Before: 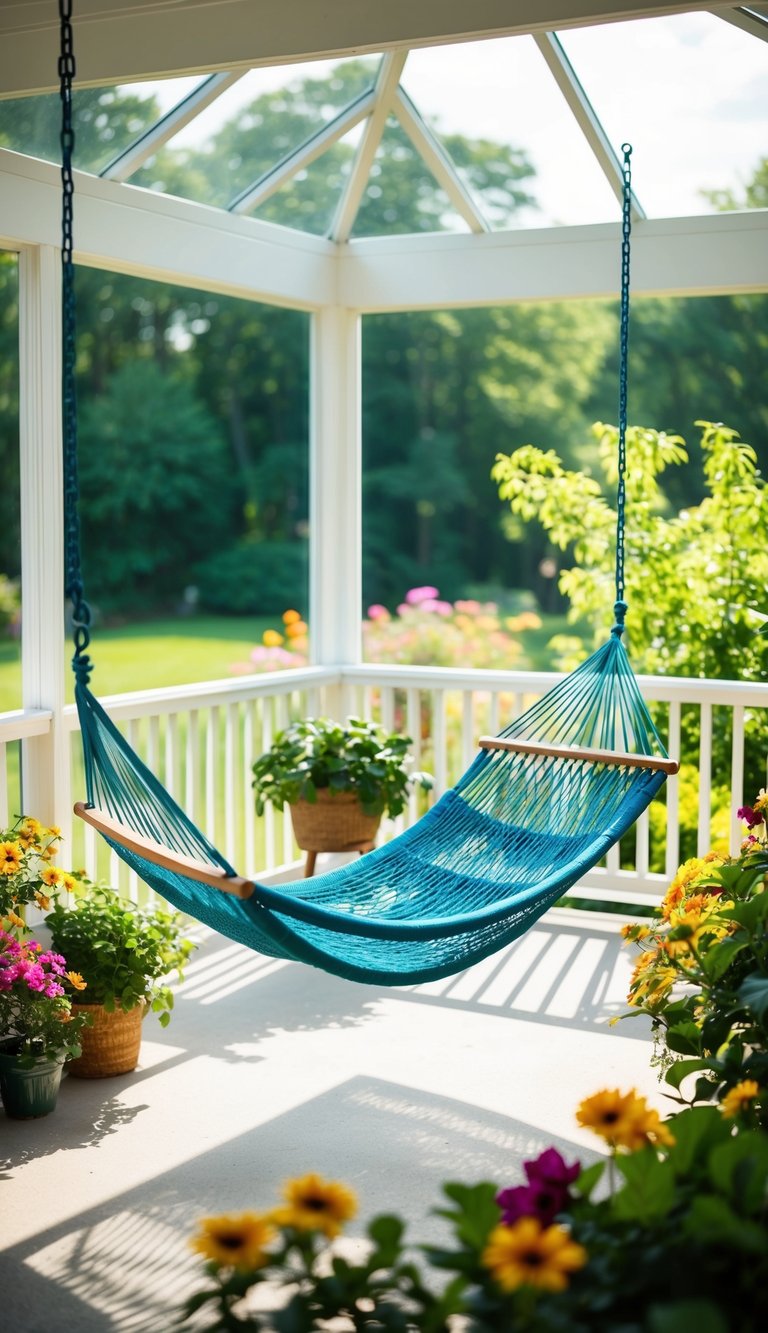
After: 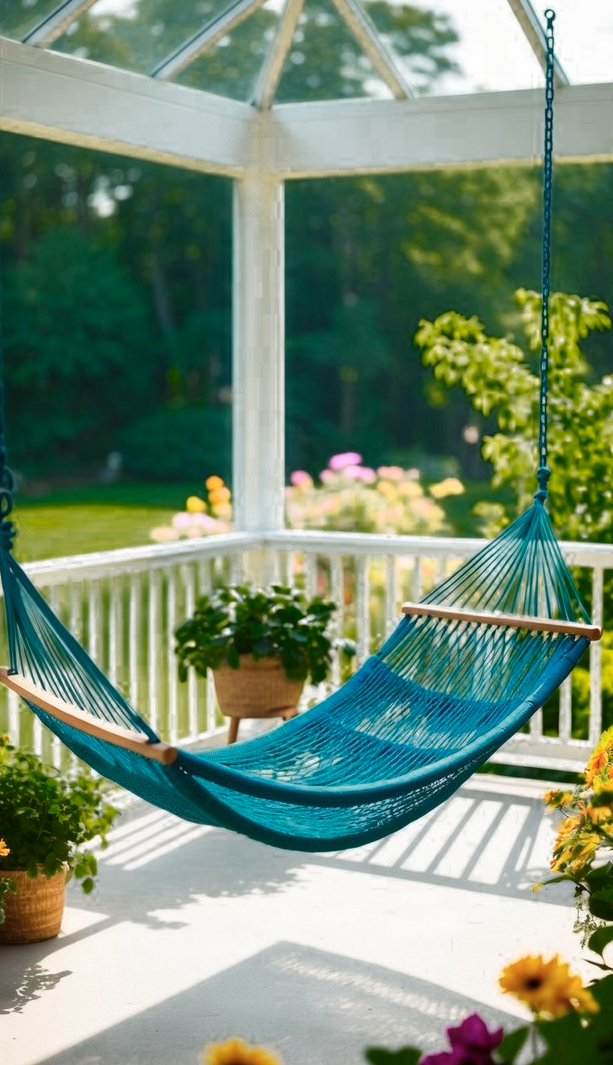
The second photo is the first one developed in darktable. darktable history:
crop and rotate: left 10.071%, top 10.071%, right 10.02%, bottom 10.02%
color zones: curves: ch0 [(0.25, 0.5) (0.347, 0.092) (0.75, 0.5)]; ch1 [(0.25, 0.5) (0.33, 0.51) (0.75, 0.5)]
